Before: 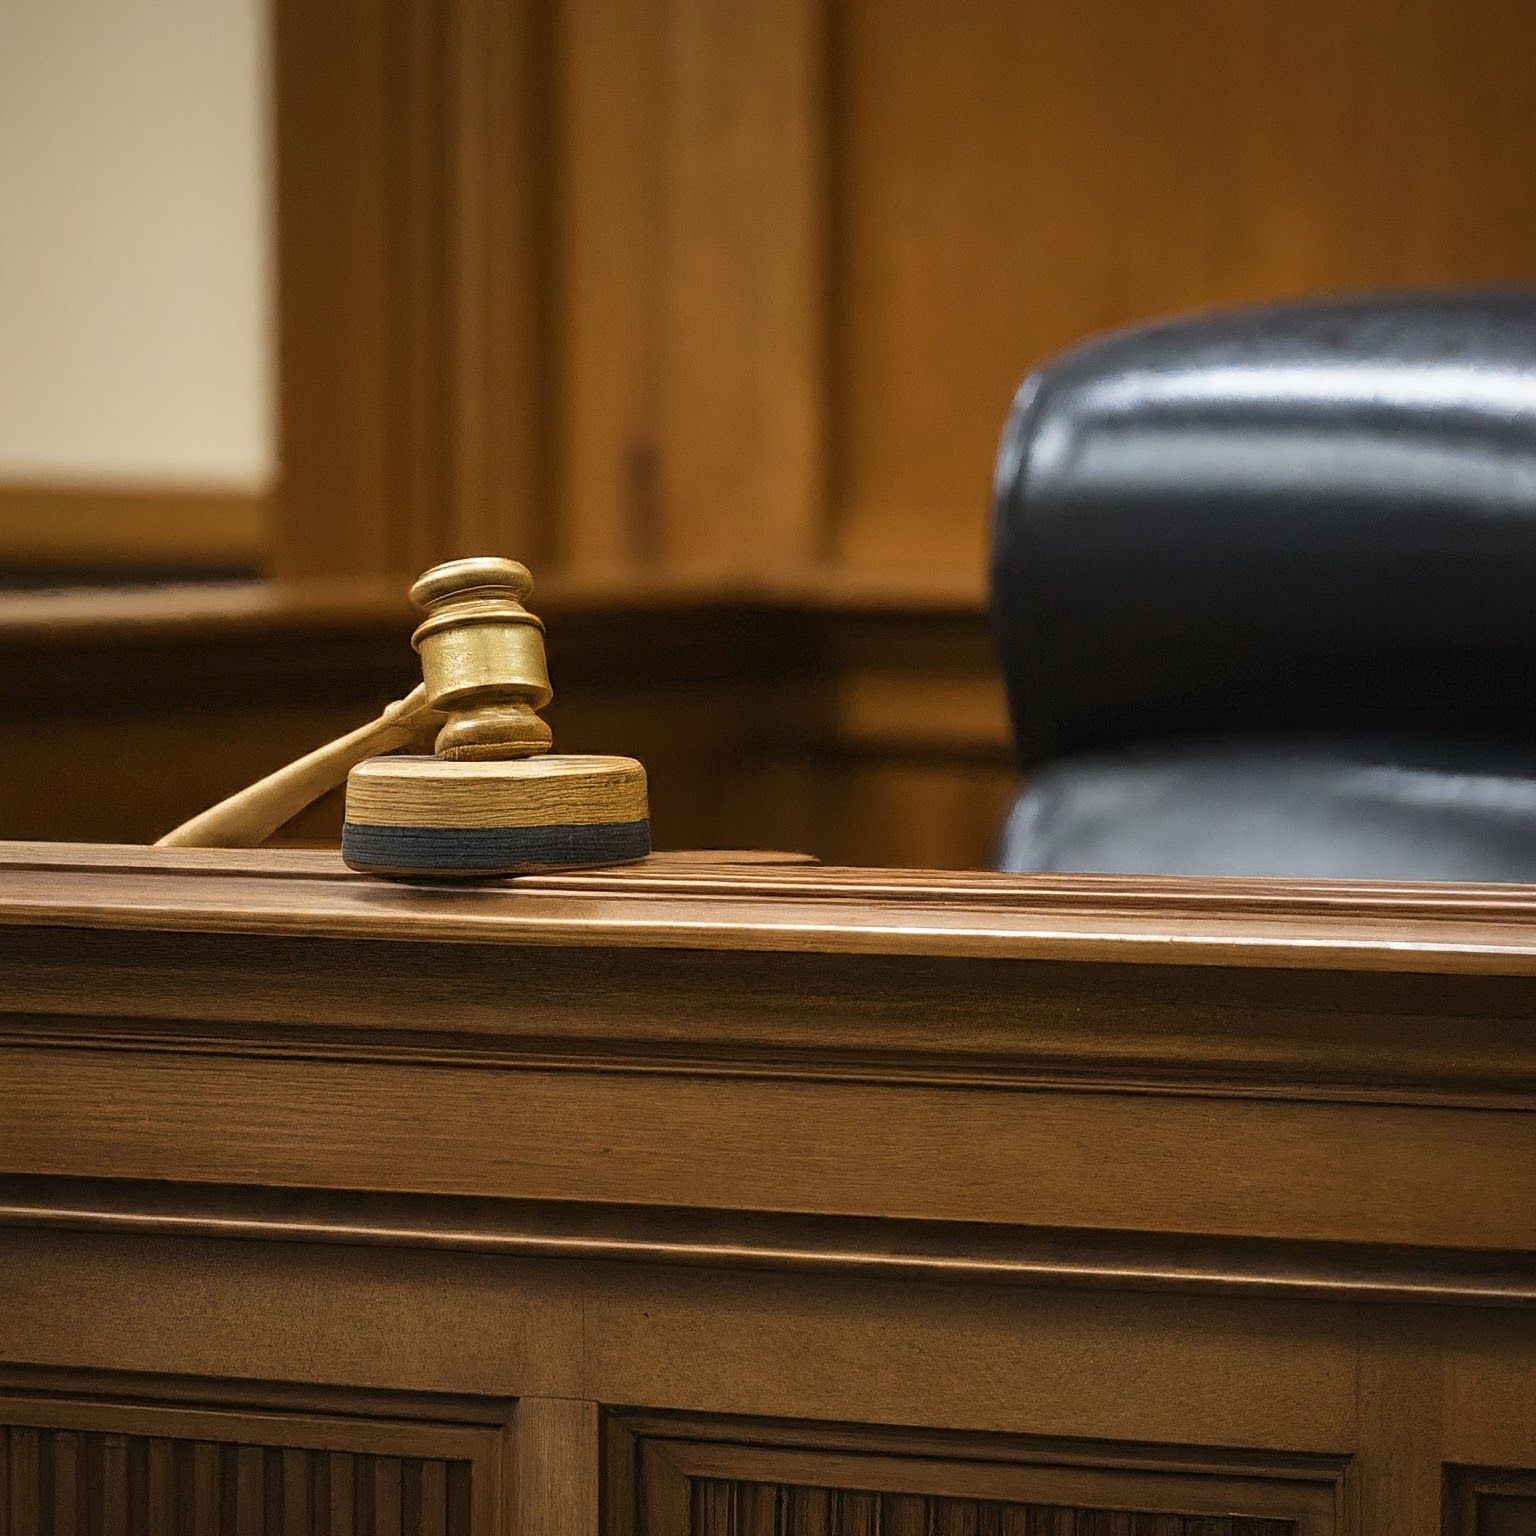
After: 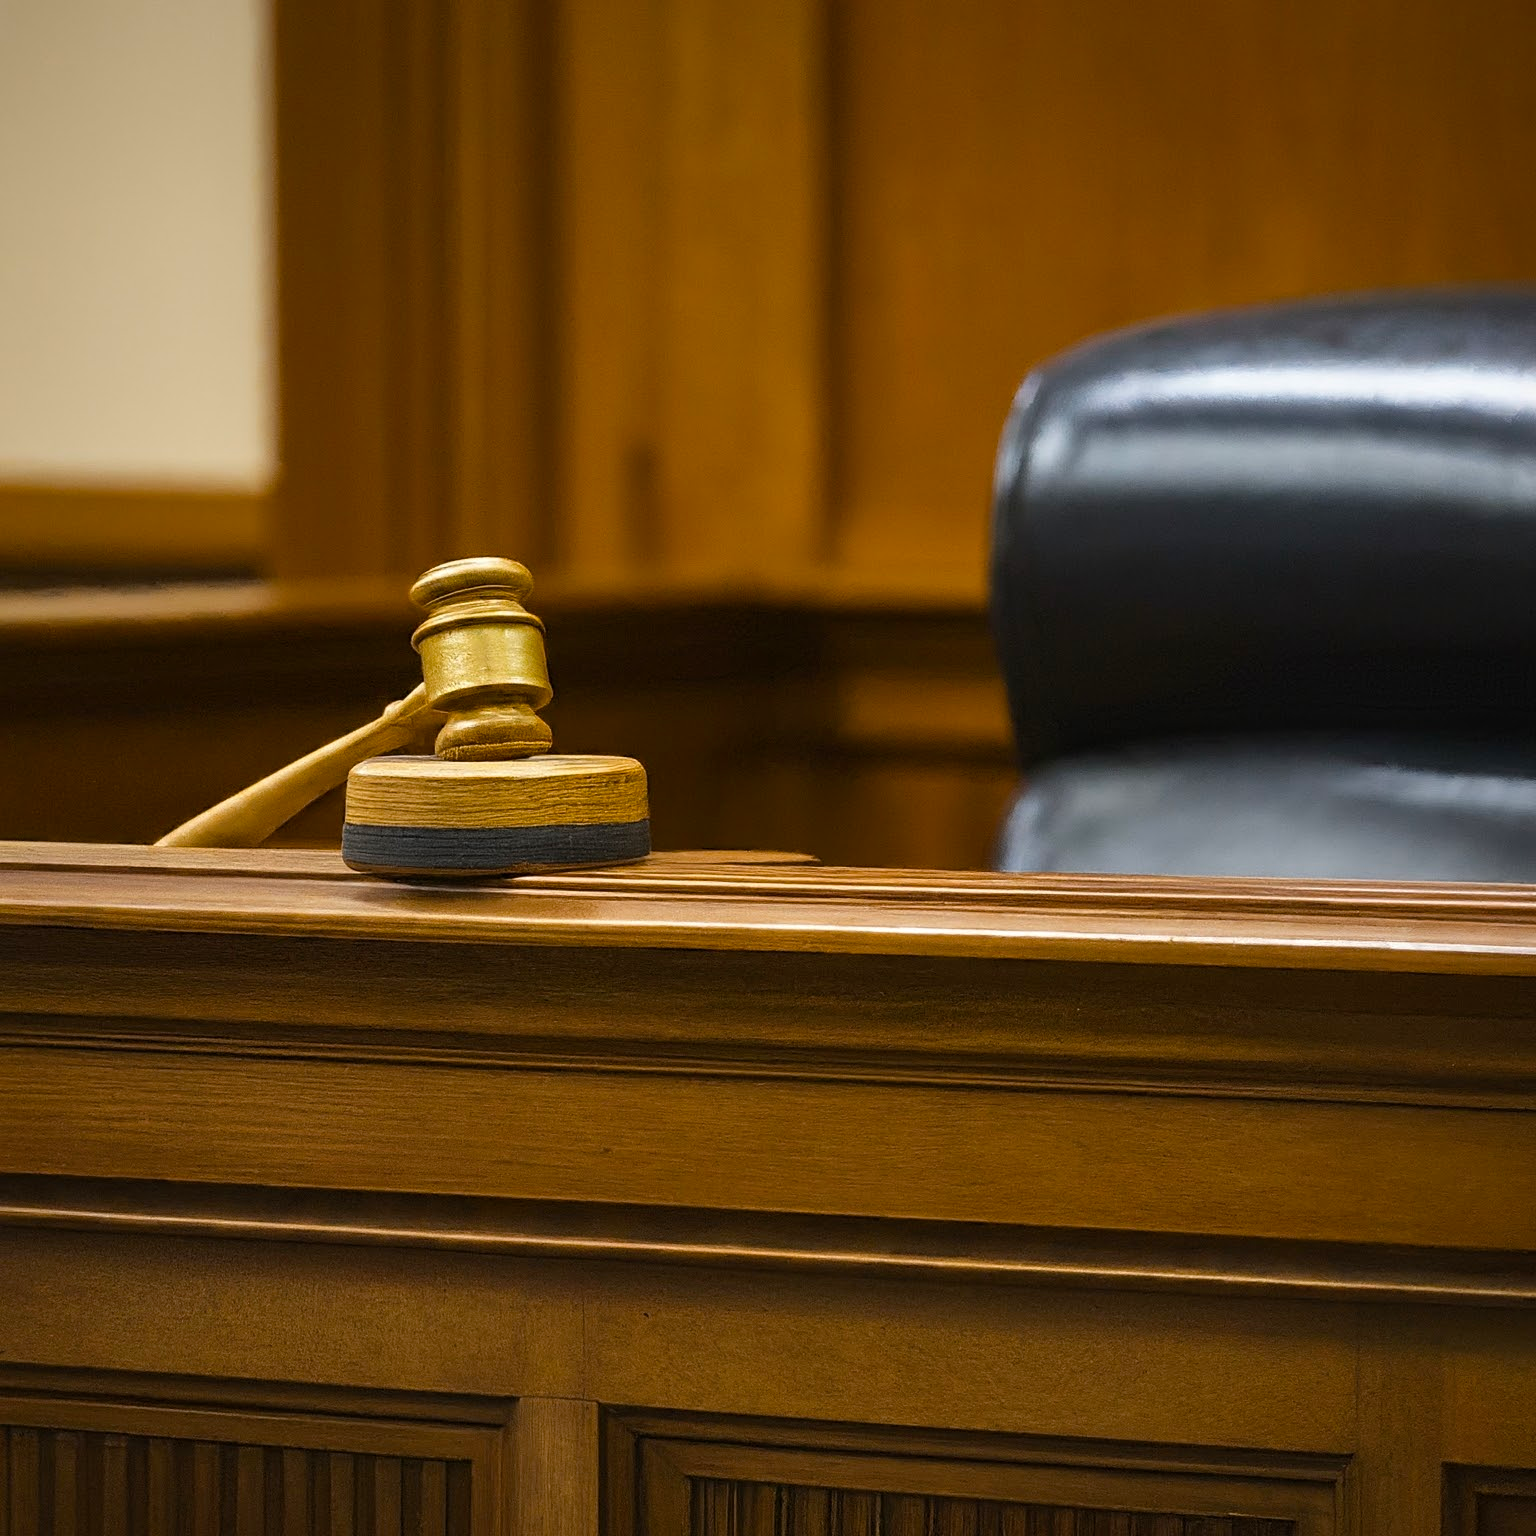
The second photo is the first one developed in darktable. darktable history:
color balance rgb: perceptual saturation grading › global saturation 30.32%
